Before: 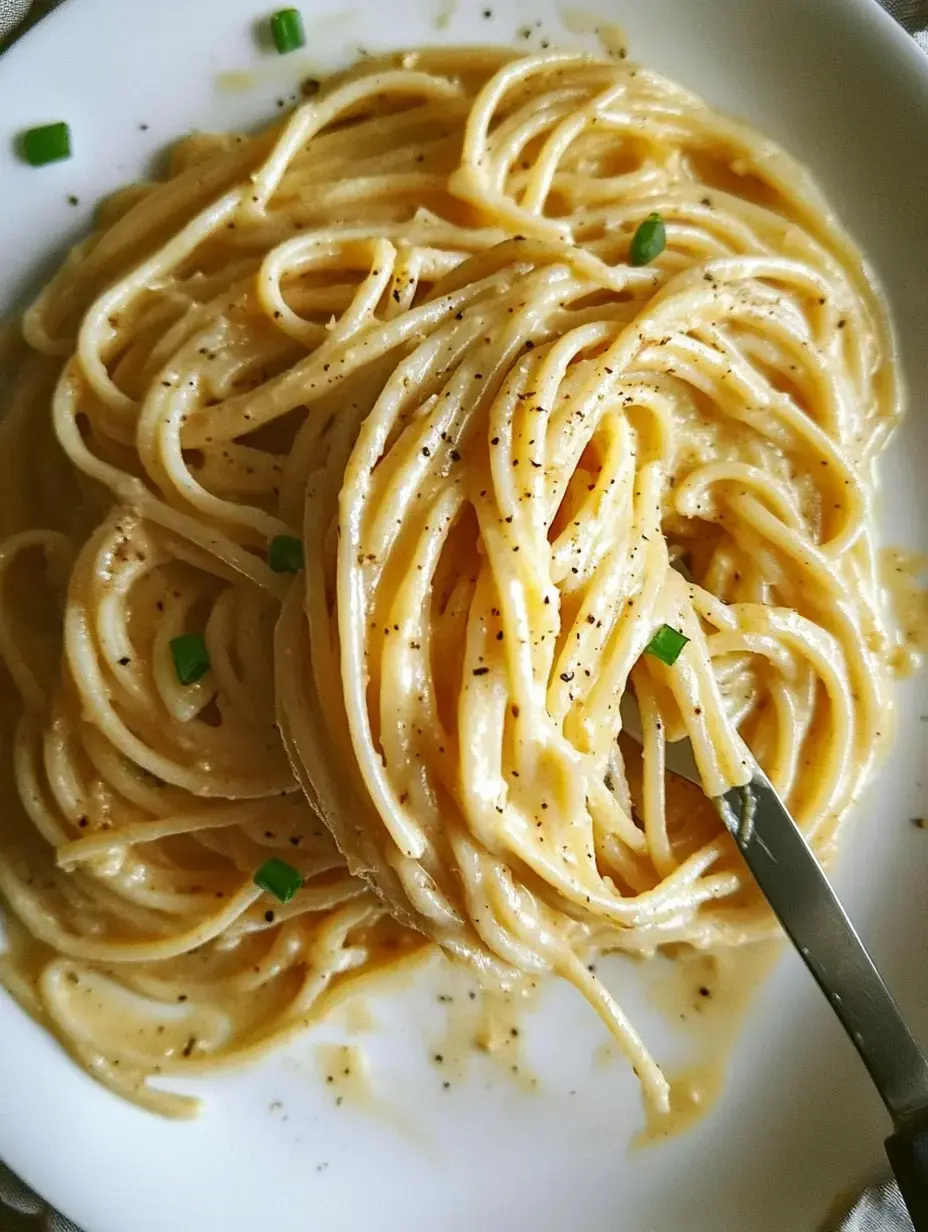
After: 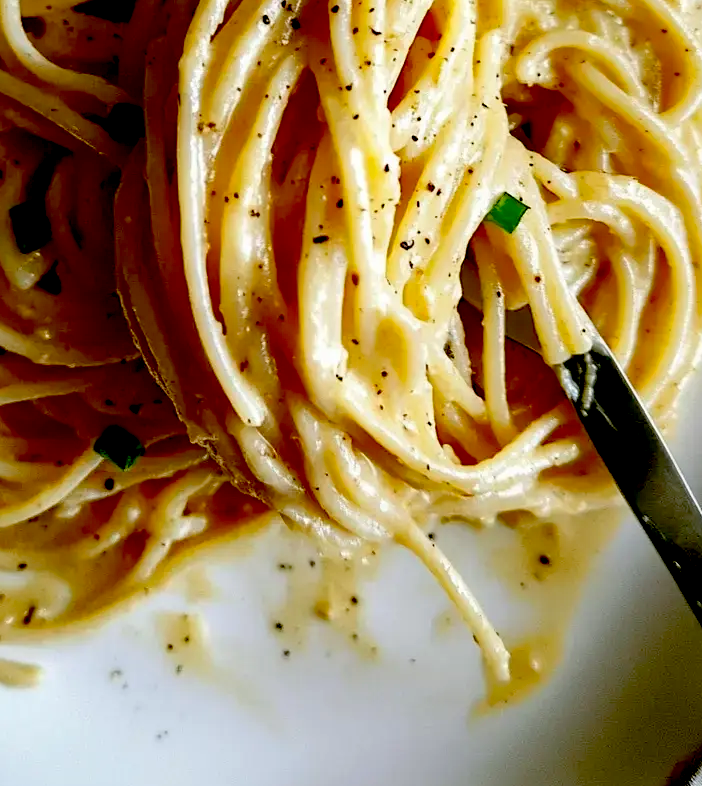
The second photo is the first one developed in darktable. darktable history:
exposure: black level correction 0.056, compensate highlight preservation false
crop and rotate: left 17.299%, top 35.115%, right 7.015%, bottom 1.024%
